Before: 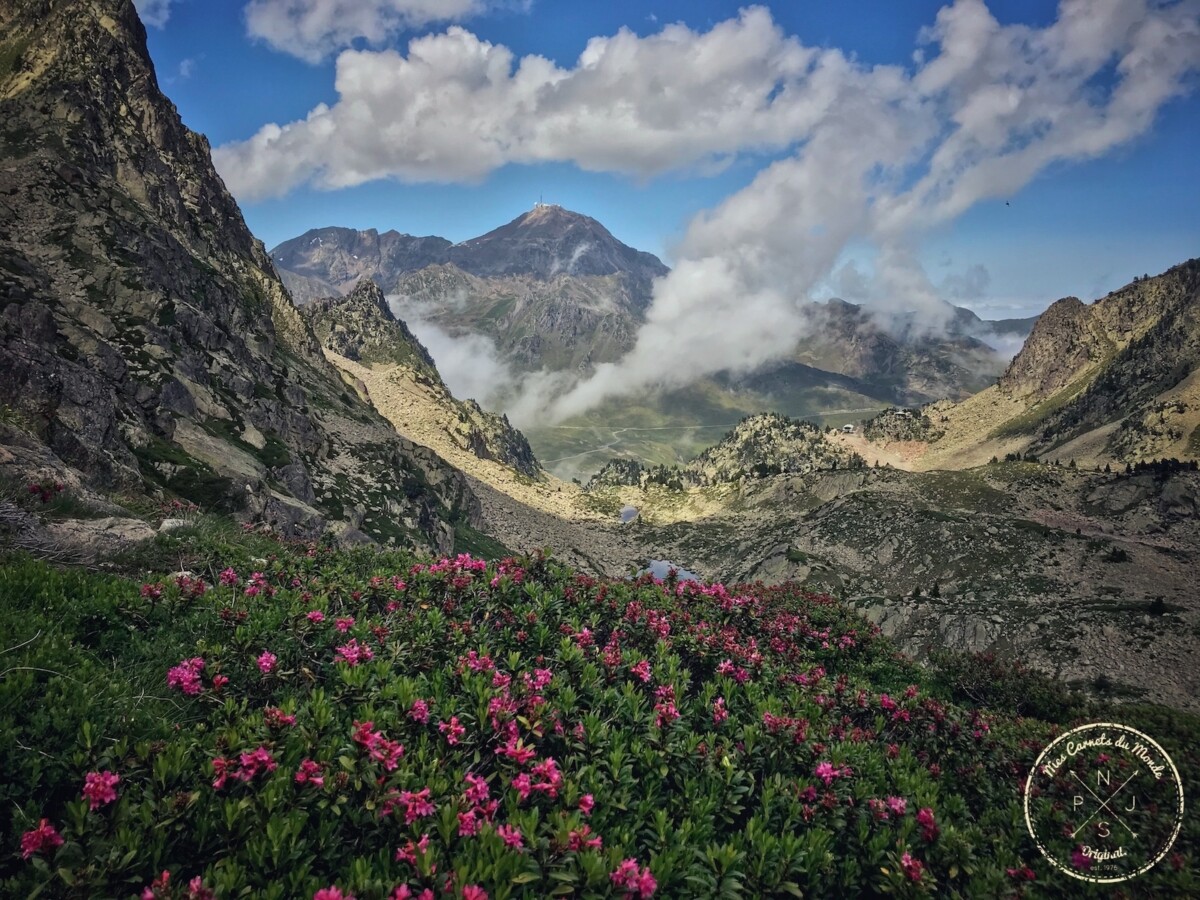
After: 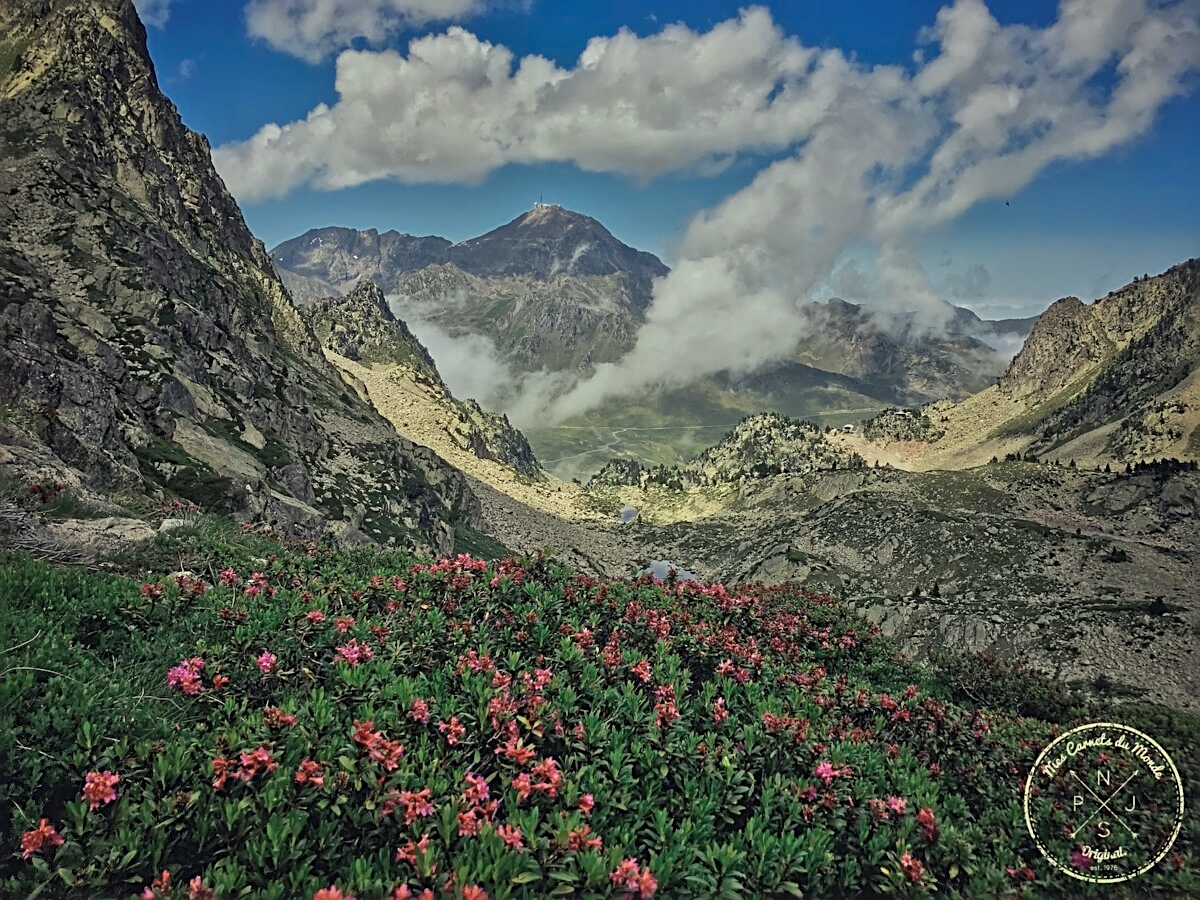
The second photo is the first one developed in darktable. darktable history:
contrast brightness saturation: brightness 0.091, saturation 0.191
sharpen: radius 2.532, amount 0.627
color zones: curves: ch0 [(0, 0.5) (0.125, 0.4) (0.25, 0.5) (0.375, 0.4) (0.5, 0.4) (0.625, 0.35) (0.75, 0.35) (0.875, 0.5)]; ch1 [(0, 0.35) (0.125, 0.45) (0.25, 0.35) (0.375, 0.35) (0.5, 0.35) (0.625, 0.35) (0.75, 0.45) (0.875, 0.35)]; ch2 [(0, 0.6) (0.125, 0.5) (0.25, 0.5) (0.375, 0.6) (0.5, 0.6) (0.625, 0.5) (0.75, 0.5) (0.875, 0.5)]
color correction: highlights a* -5.72, highlights b* 10.89
shadows and highlights: white point adjustment -3.77, highlights -63.78, soften with gaussian
